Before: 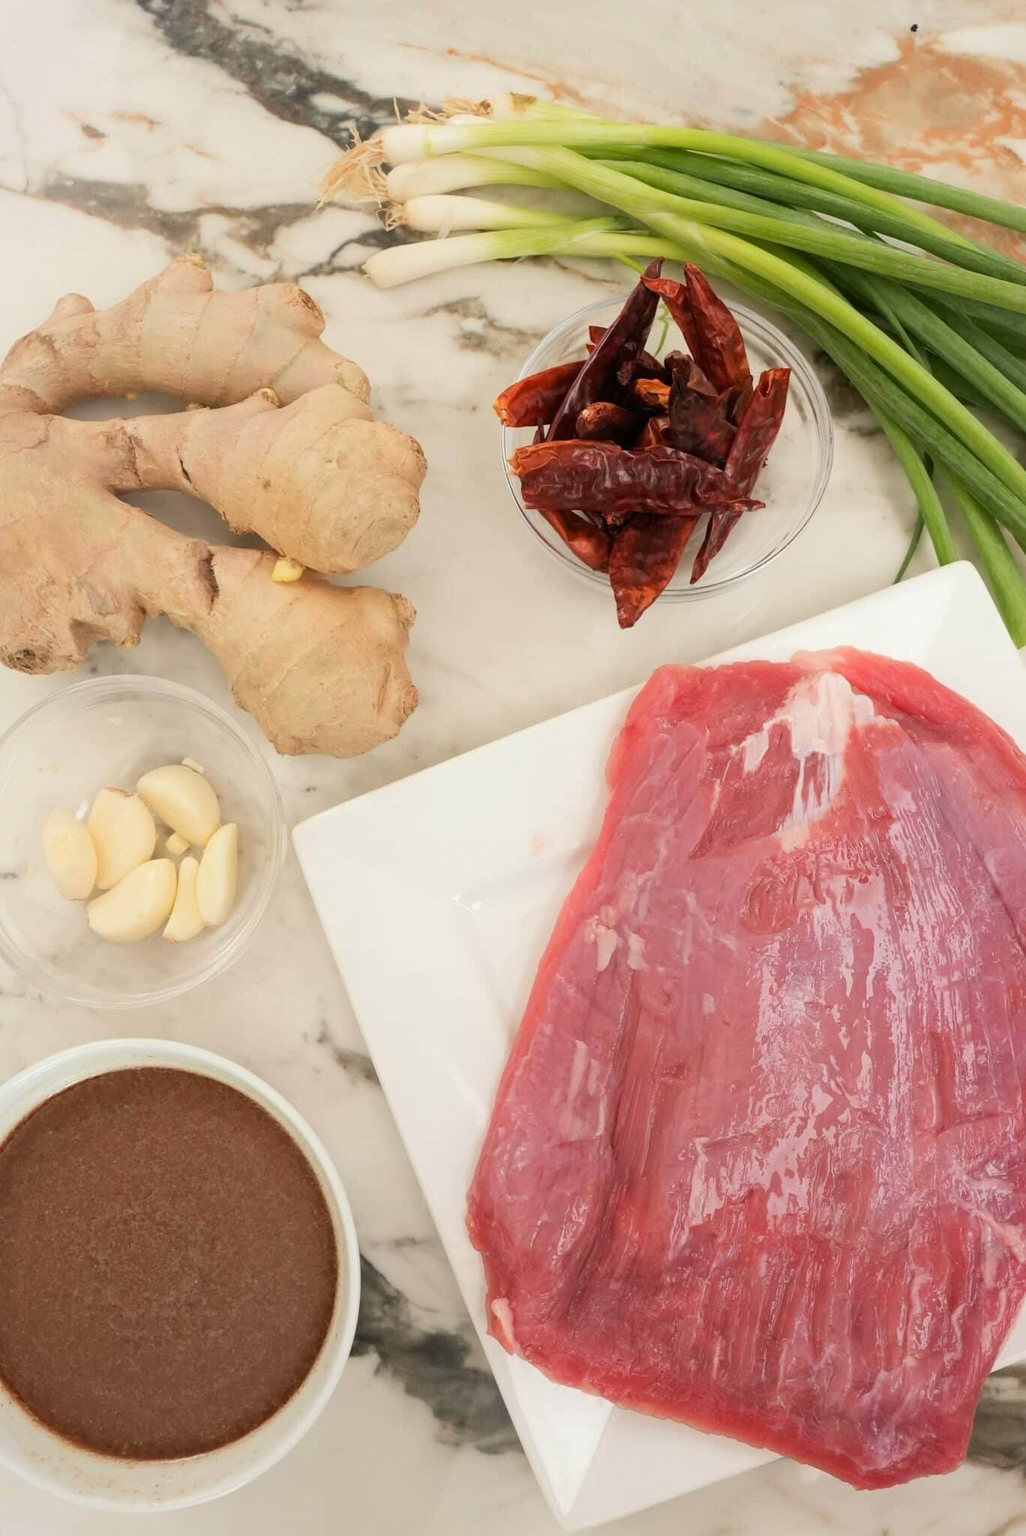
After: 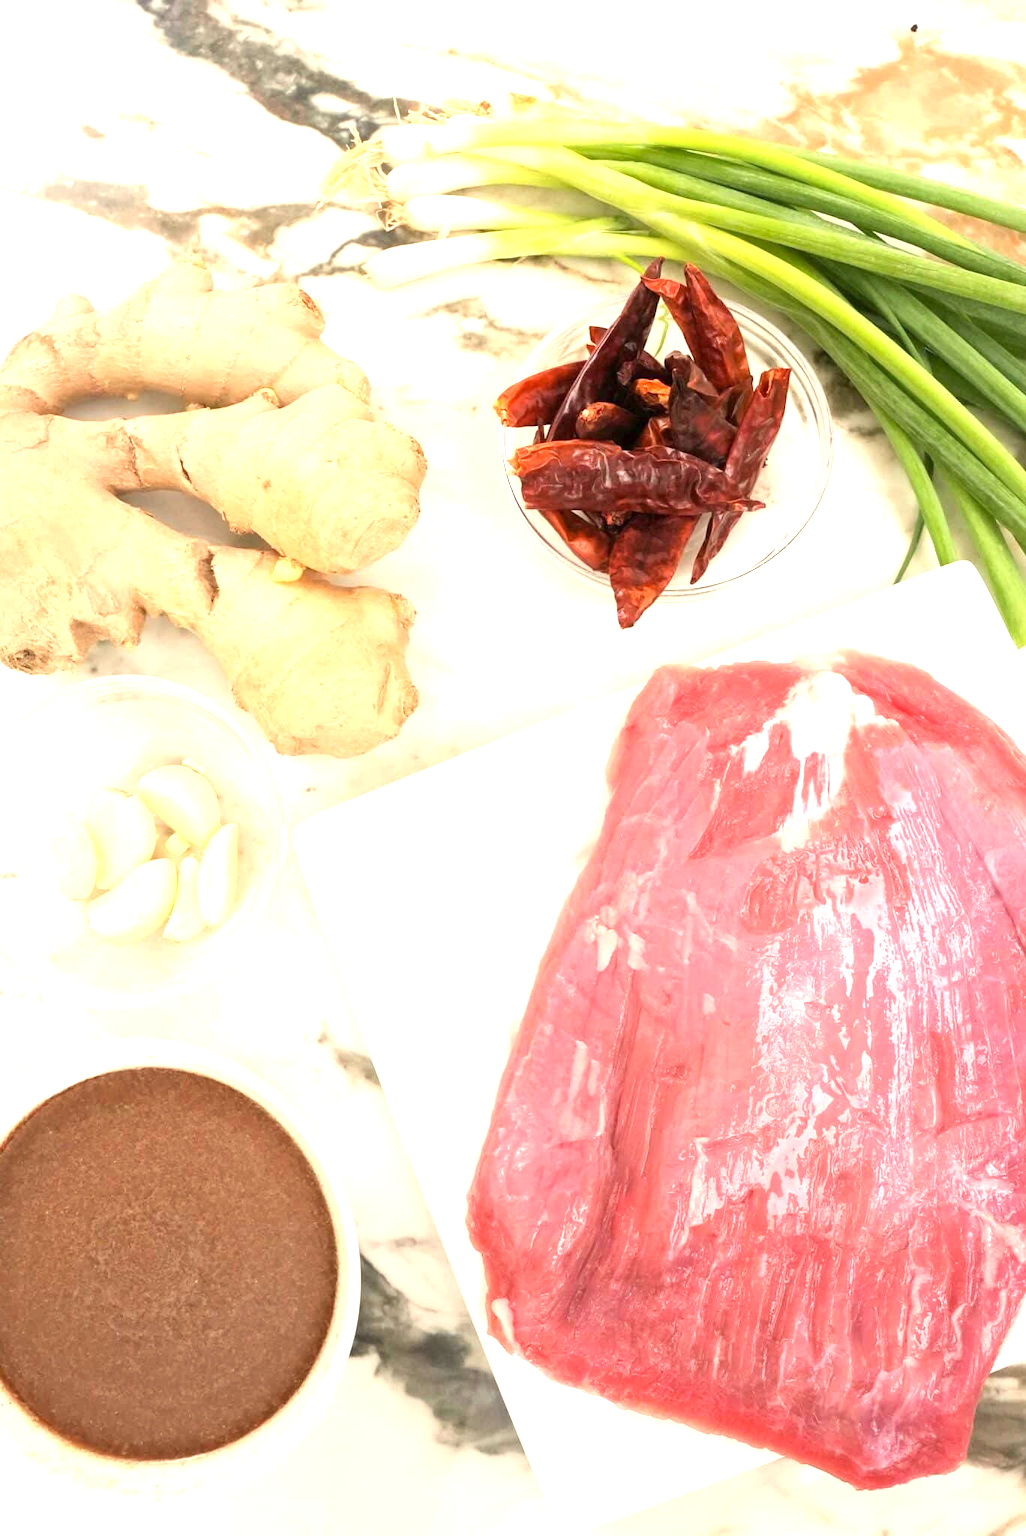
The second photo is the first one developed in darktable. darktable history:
tone equalizer: on, module defaults
exposure: exposure 1.25 EV, compensate exposure bias true, compensate highlight preservation false
color correction: highlights b* 3
